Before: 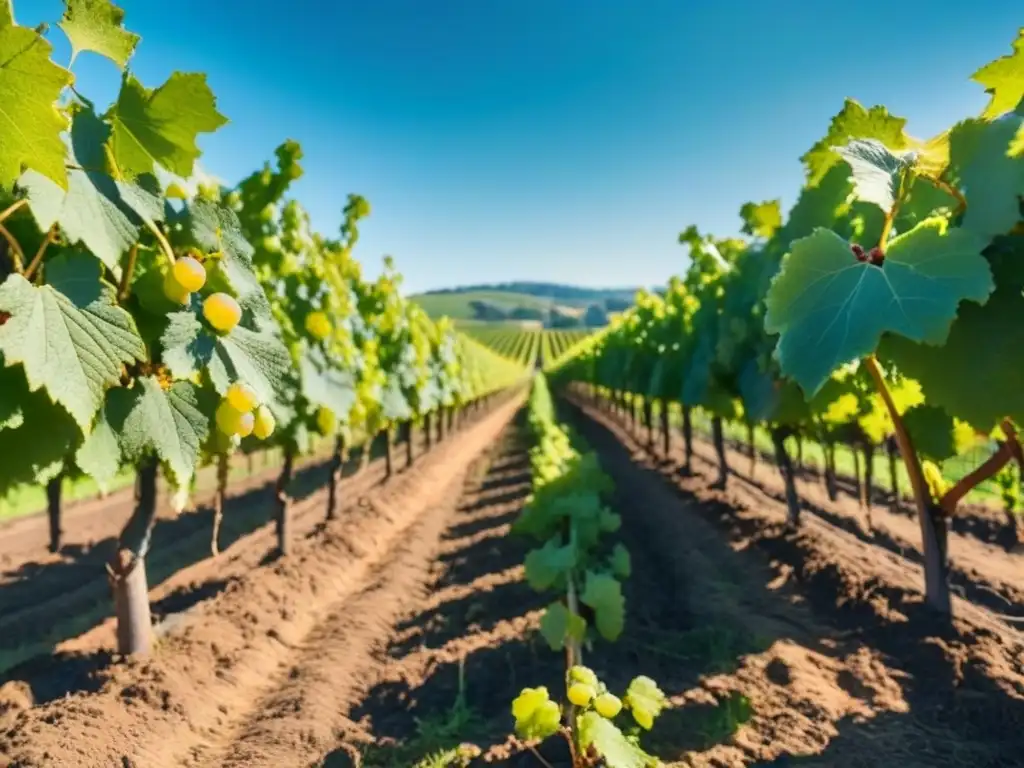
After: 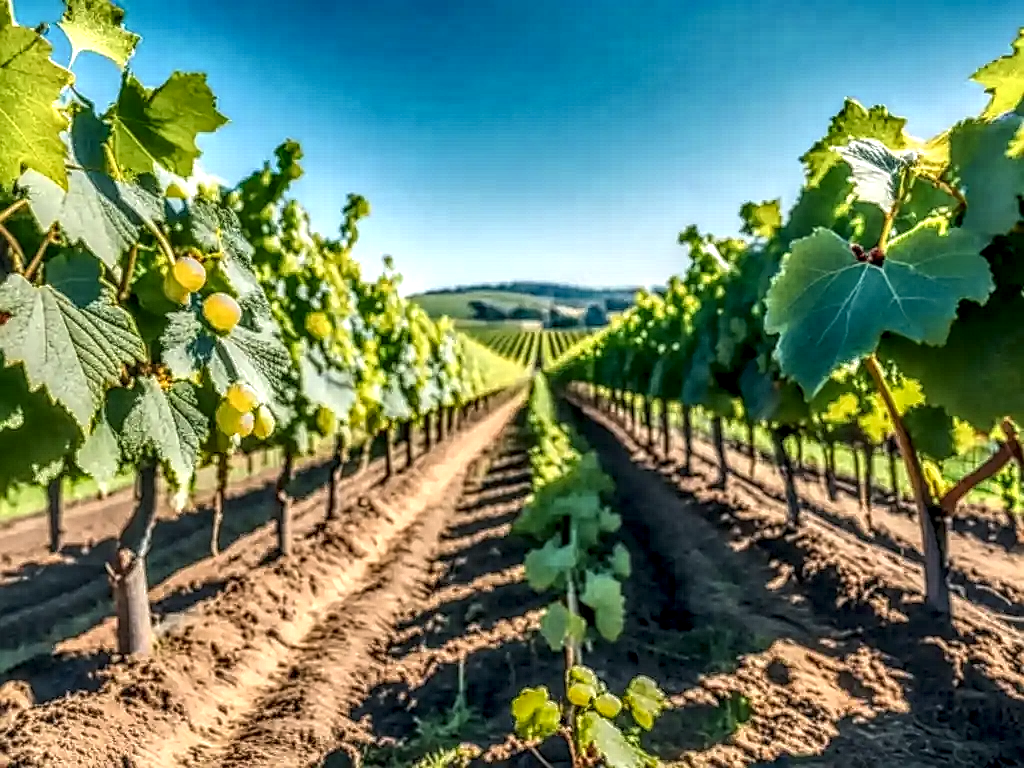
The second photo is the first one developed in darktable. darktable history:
local contrast: highlights 1%, shadows 1%, detail 300%, midtone range 0.305
sharpen: on, module defaults
